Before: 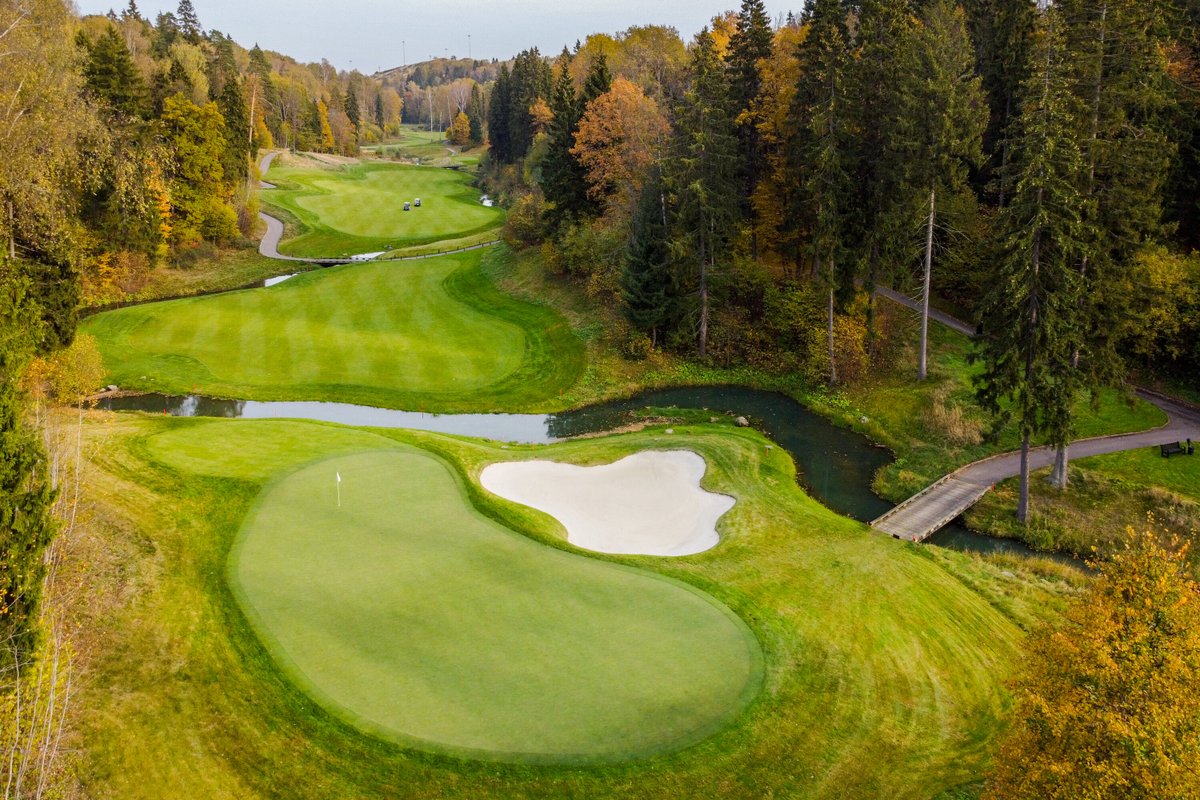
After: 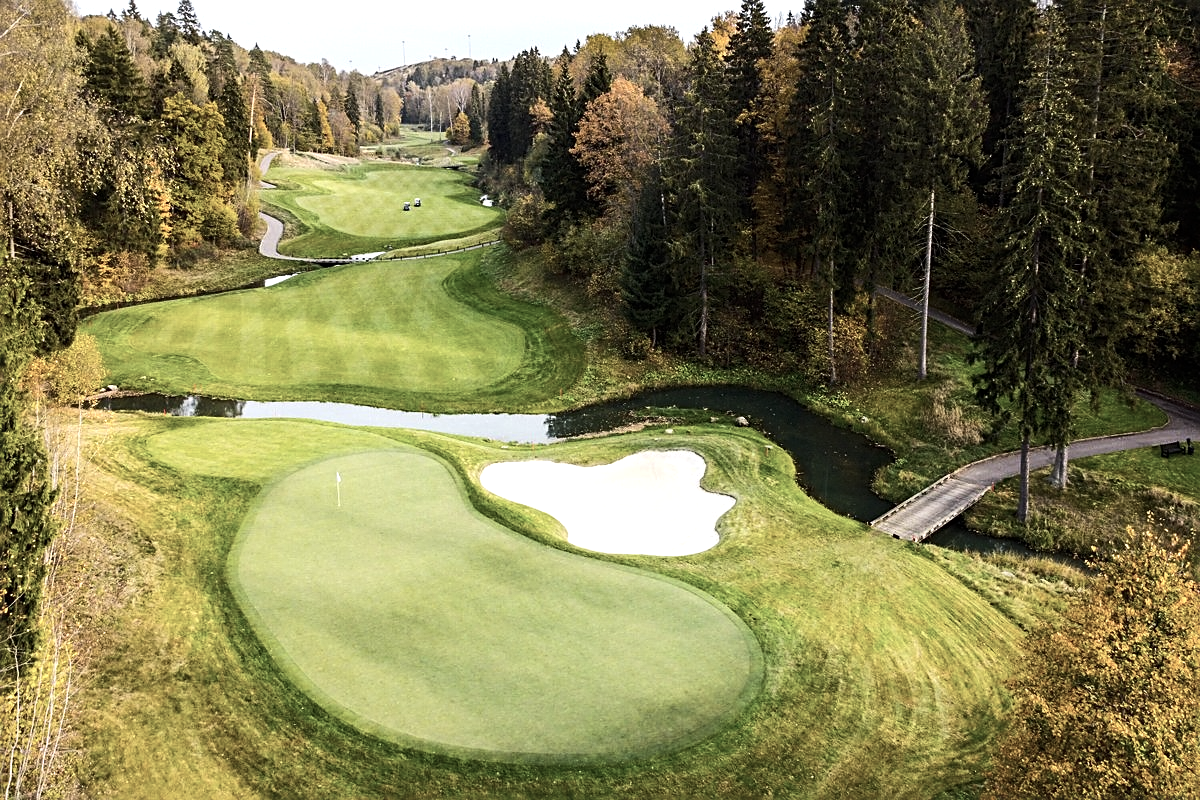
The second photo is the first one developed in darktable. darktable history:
contrast brightness saturation: contrast 0.1, saturation -0.359
sharpen: on, module defaults
tone equalizer: -8 EV -0.762 EV, -7 EV -0.667 EV, -6 EV -0.611 EV, -5 EV -0.378 EV, -3 EV 0.403 EV, -2 EV 0.6 EV, -1 EV 0.681 EV, +0 EV 0.728 EV, edges refinement/feathering 500, mask exposure compensation -1.57 EV, preserve details no
